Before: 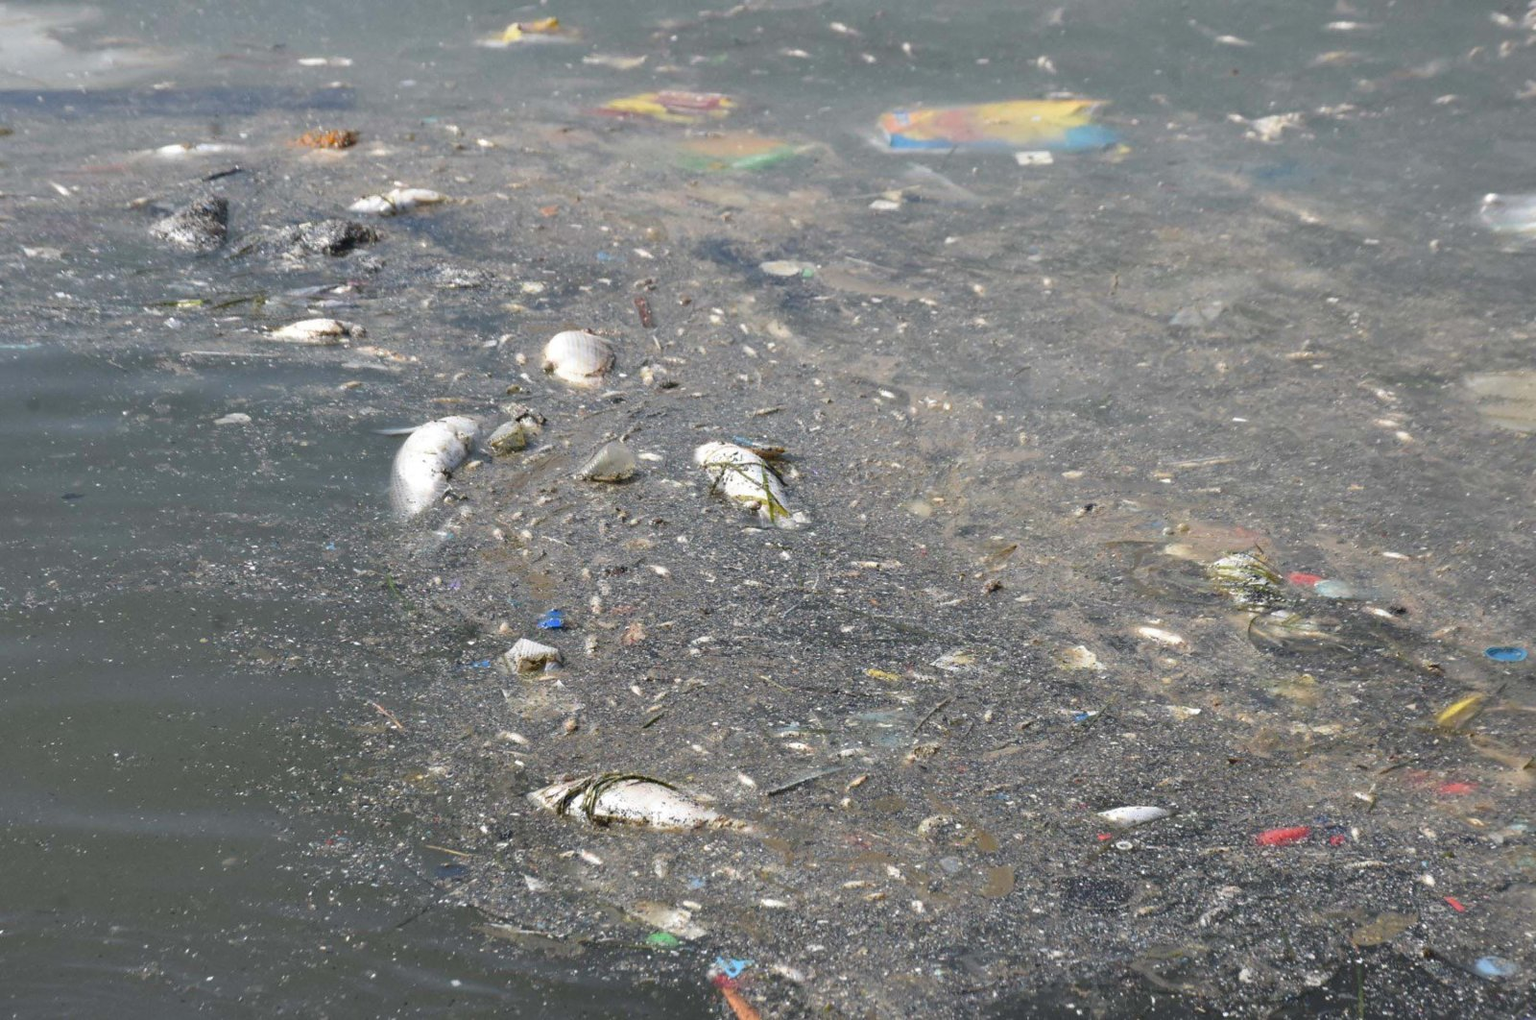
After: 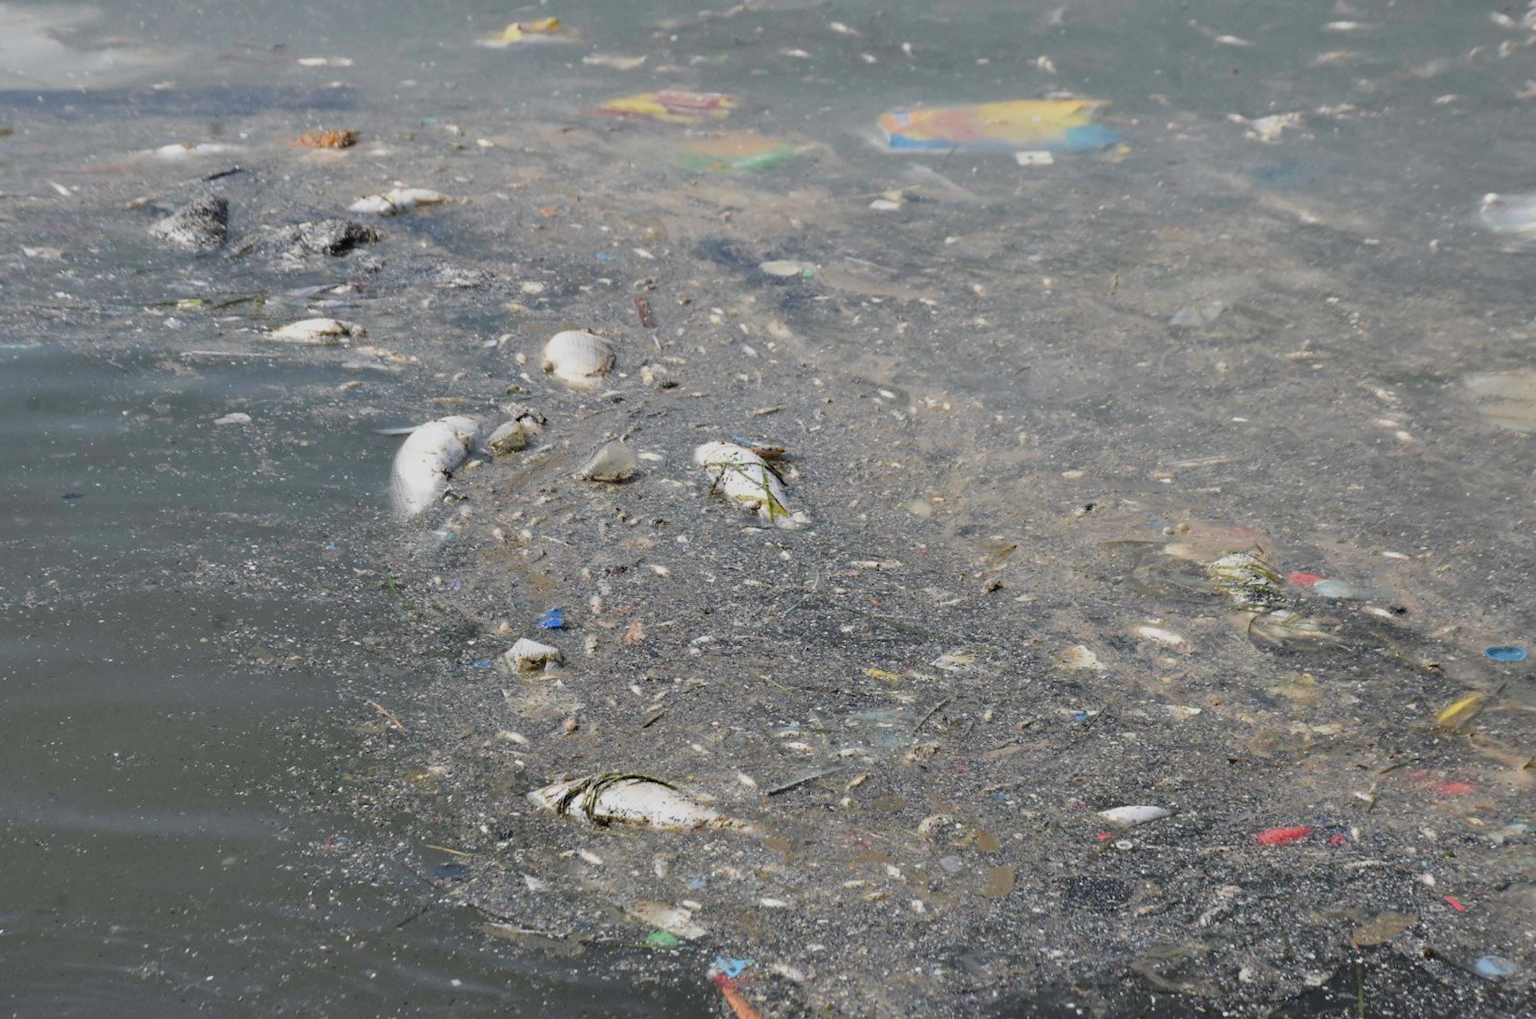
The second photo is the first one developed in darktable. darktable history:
filmic rgb: black relative exposure -8.02 EV, white relative exposure 3.94 EV, hardness 4.25
